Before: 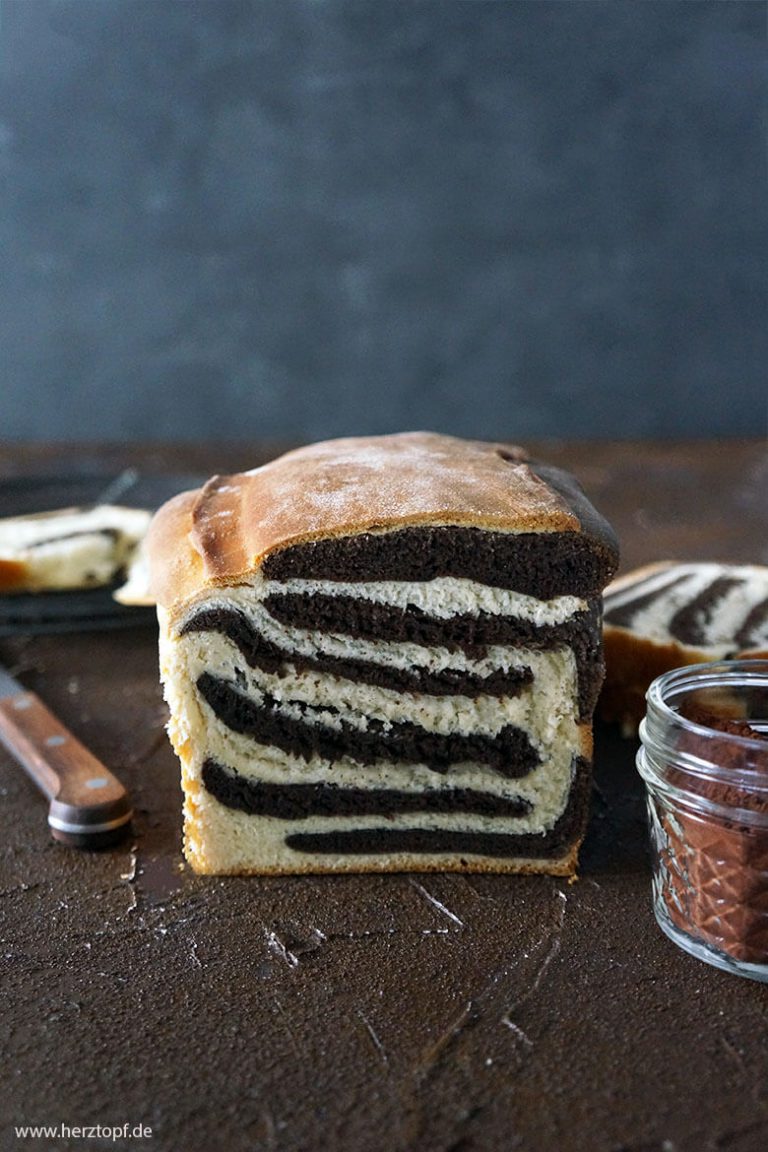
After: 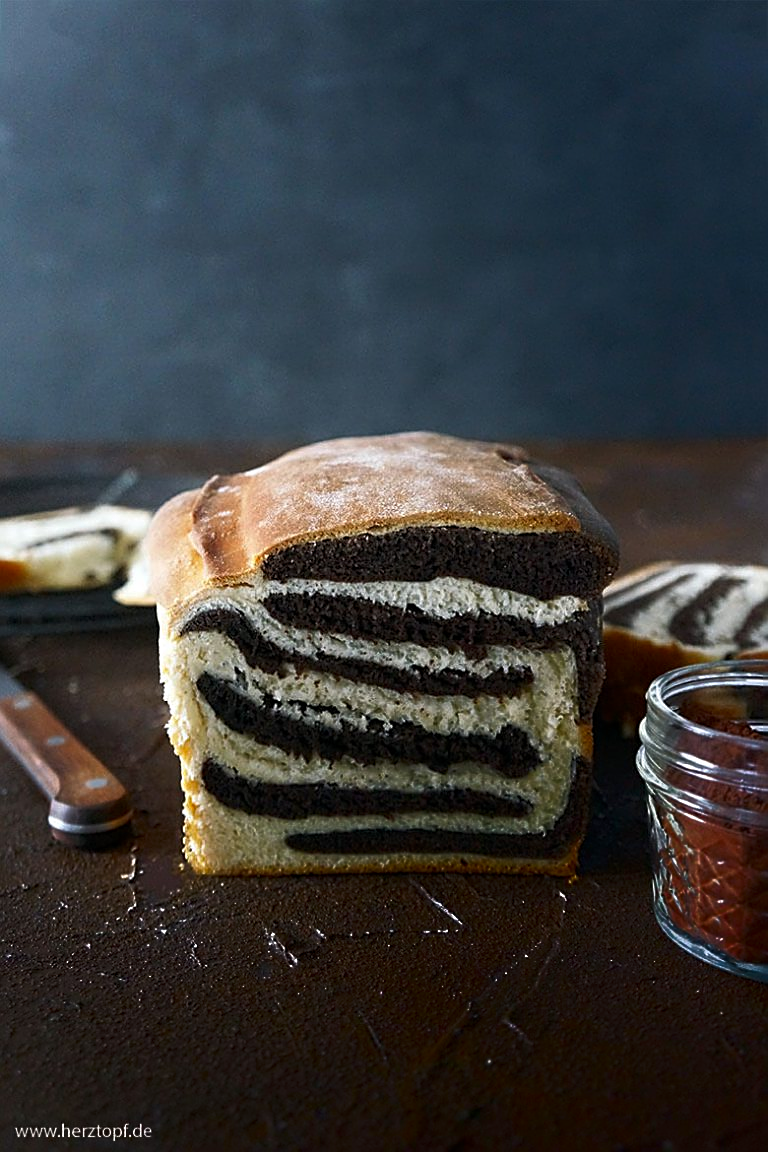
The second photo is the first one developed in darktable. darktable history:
sharpen: amount 0.493
shadows and highlights: shadows -87.25, highlights -35.9, soften with gaussian
